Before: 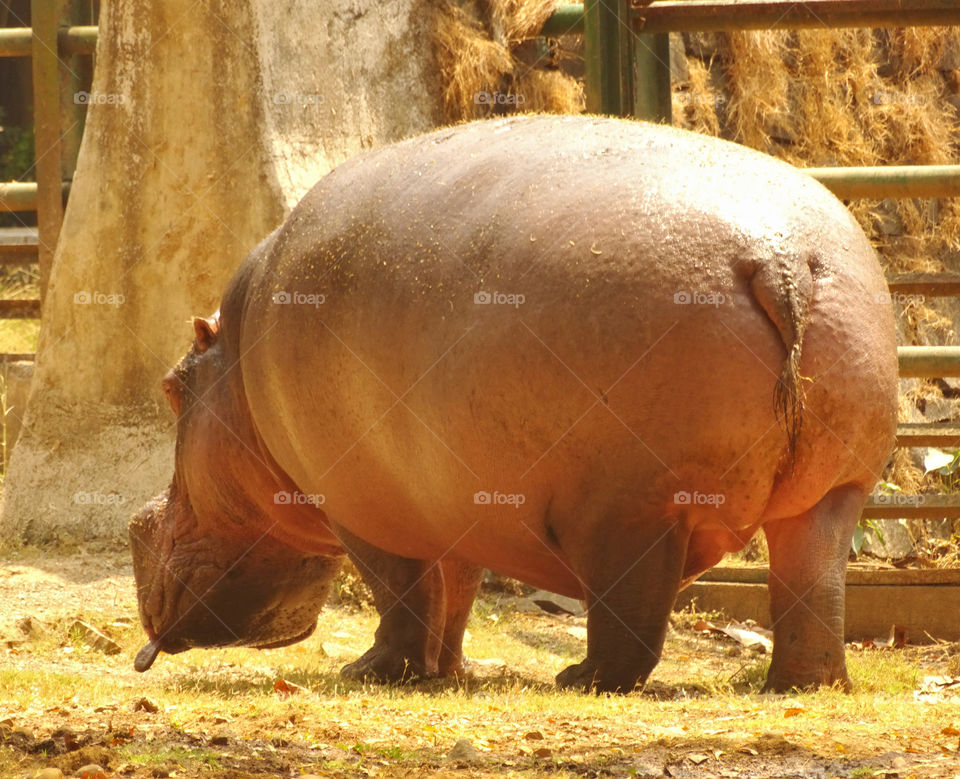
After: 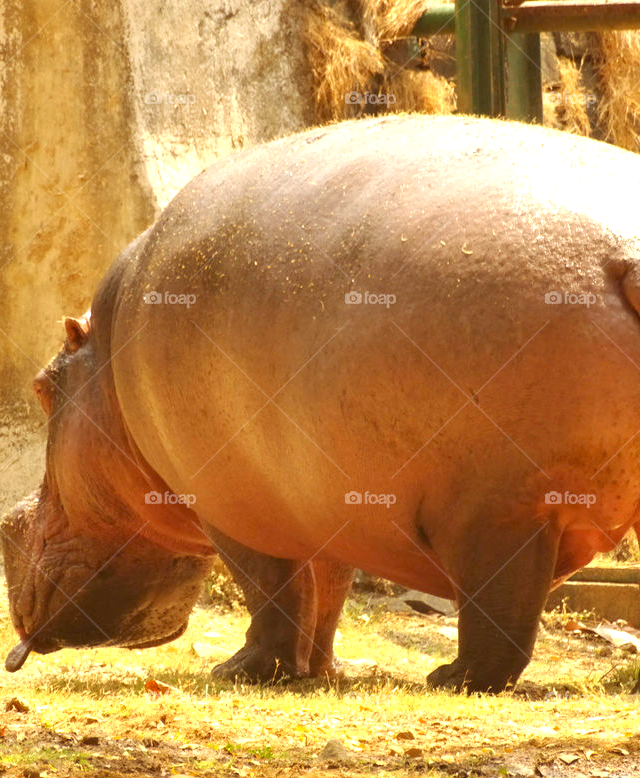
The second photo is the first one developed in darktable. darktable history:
exposure: black level correction 0.005, exposure 0.417 EV, compensate highlight preservation false
crop and rotate: left 13.537%, right 19.796%
